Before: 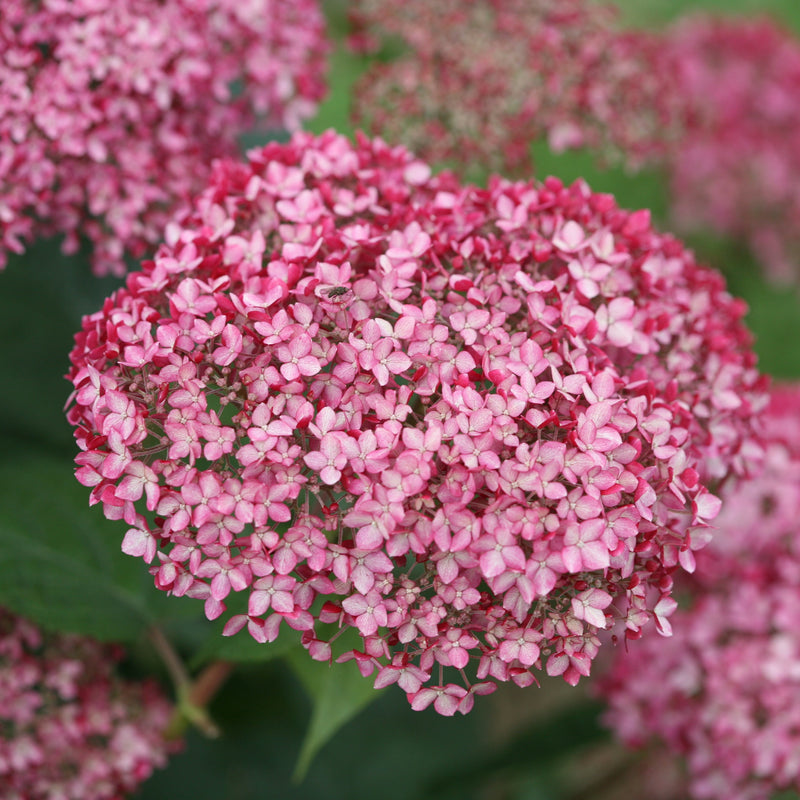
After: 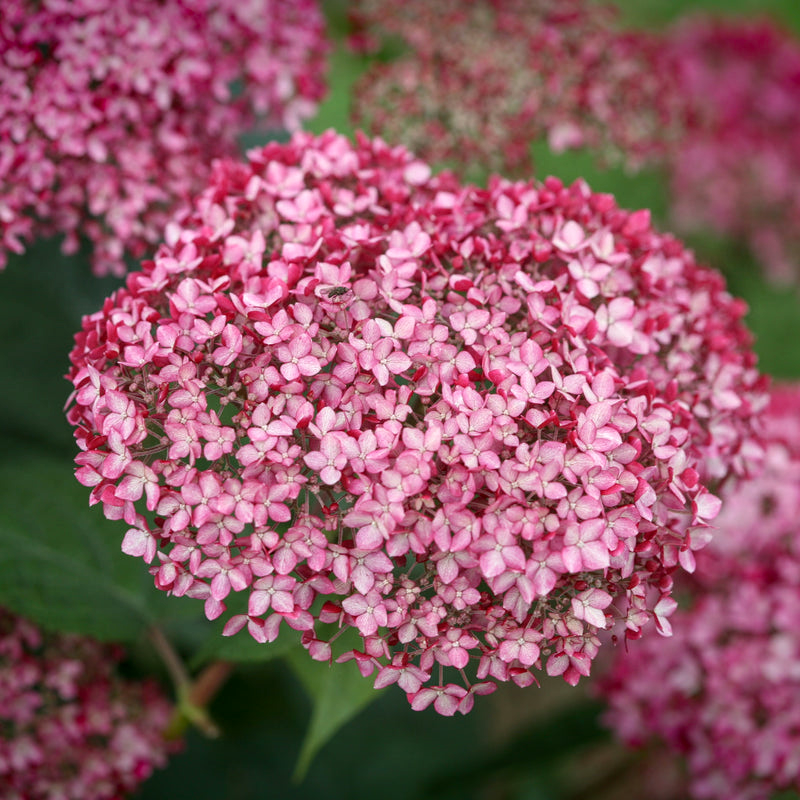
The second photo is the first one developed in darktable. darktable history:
vignetting: fall-off start 99.44%, saturation 0.368, center (-0.033, -0.035), width/height ratio 1.321, unbound false
local contrast: on, module defaults
